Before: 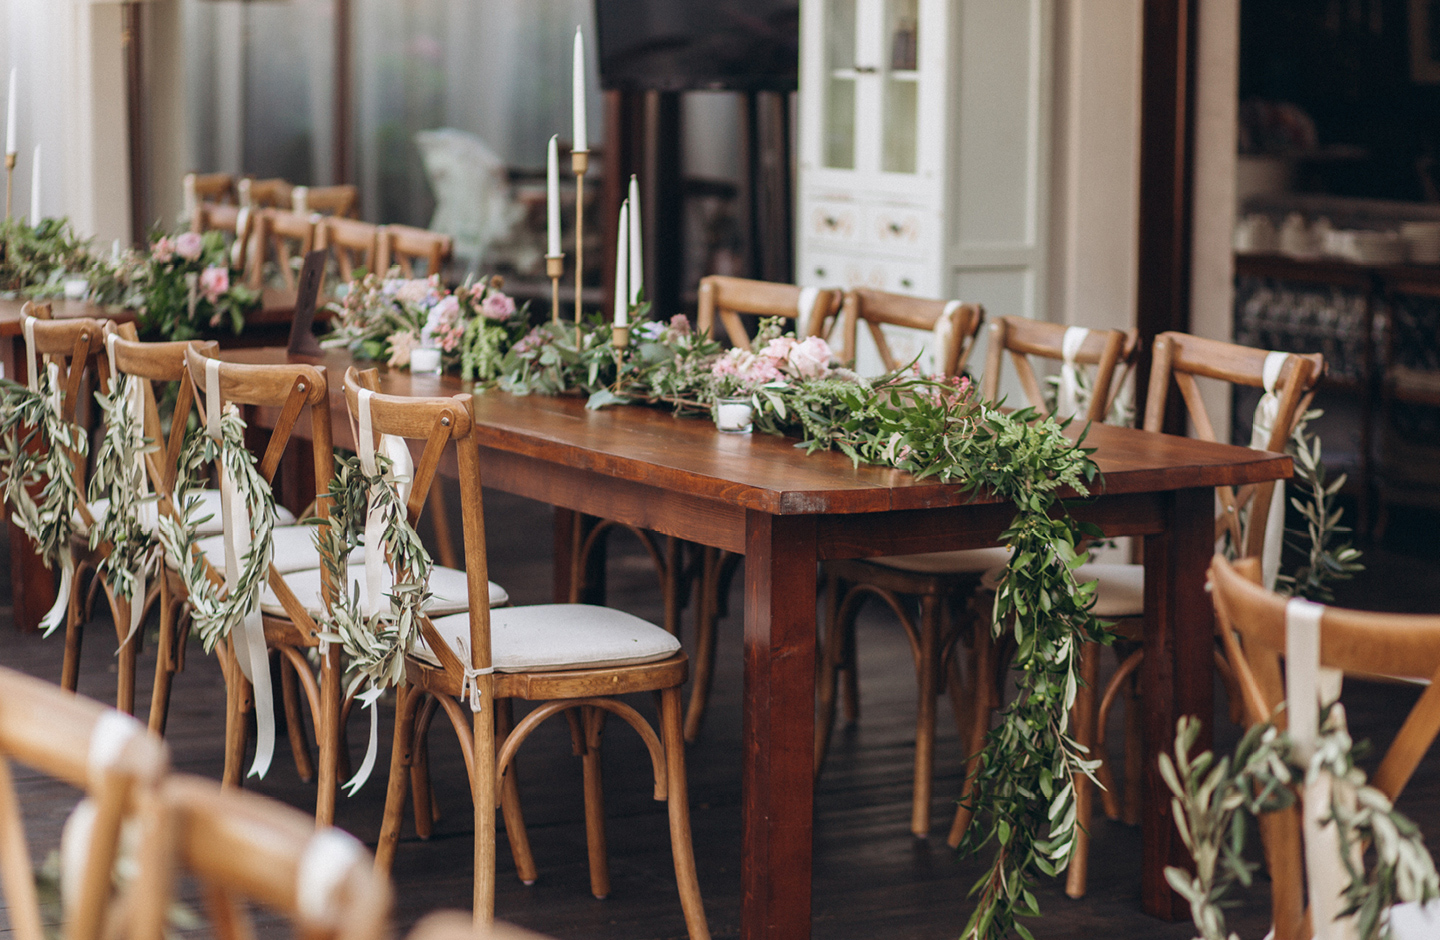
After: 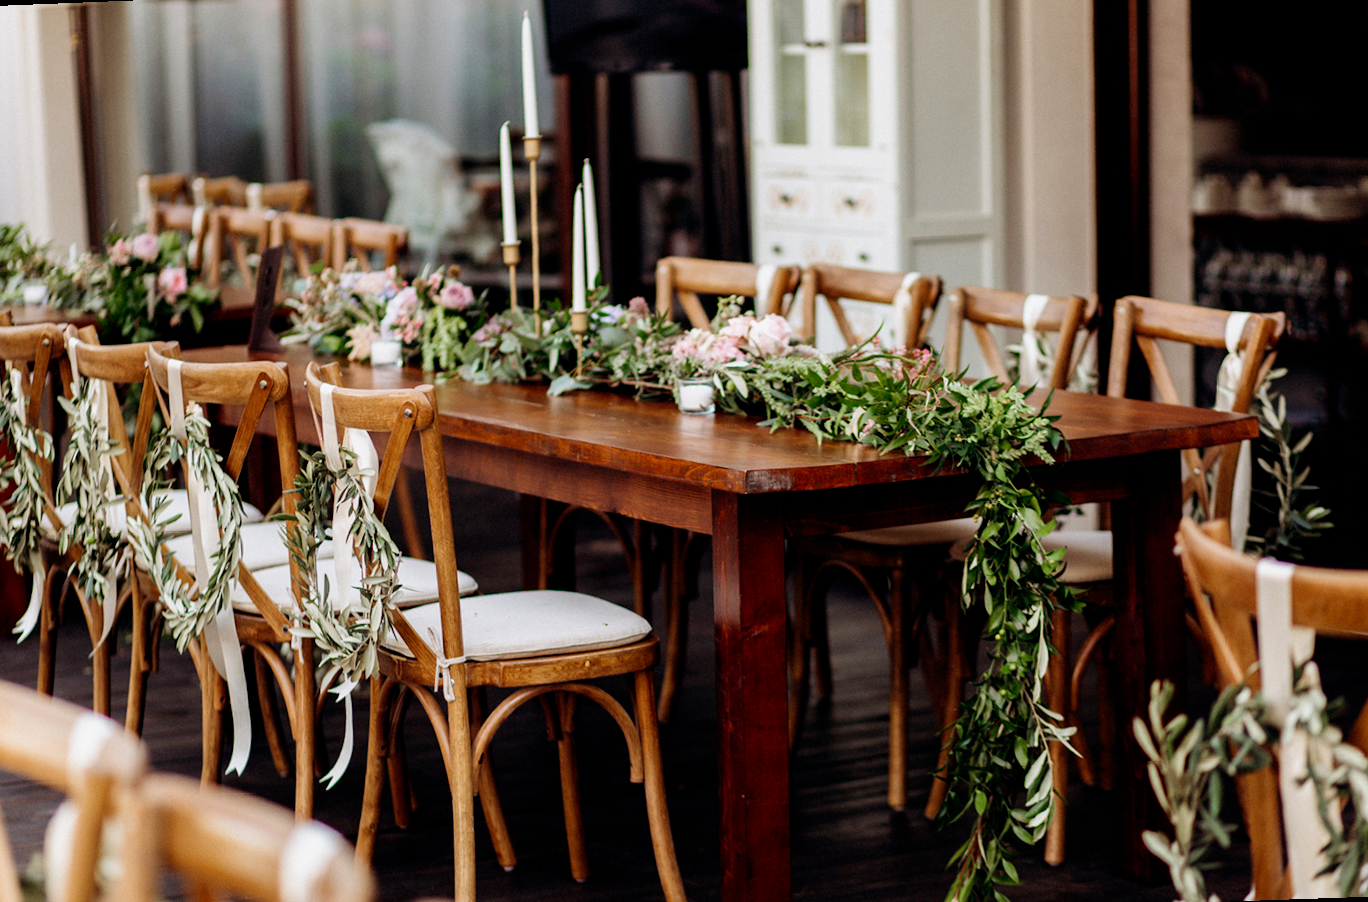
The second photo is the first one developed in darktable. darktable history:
rotate and perspective: rotation -2.12°, lens shift (vertical) 0.009, lens shift (horizontal) -0.008, automatic cropping original format, crop left 0.036, crop right 0.964, crop top 0.05, crop bottom 0.959
filmic rgb: black relative exposure -6.3 EV, white relative exposure 2.8 EV, threshold 3 EV, target black luminance 0%, hardness 4.6, latitude 67.35%, contrast 1.292, shadows ↔ highlights balance -3.5%, preserve chrominance no, color science v4 (2020), contrast in shadows soft, enable highlight reconstruction true
